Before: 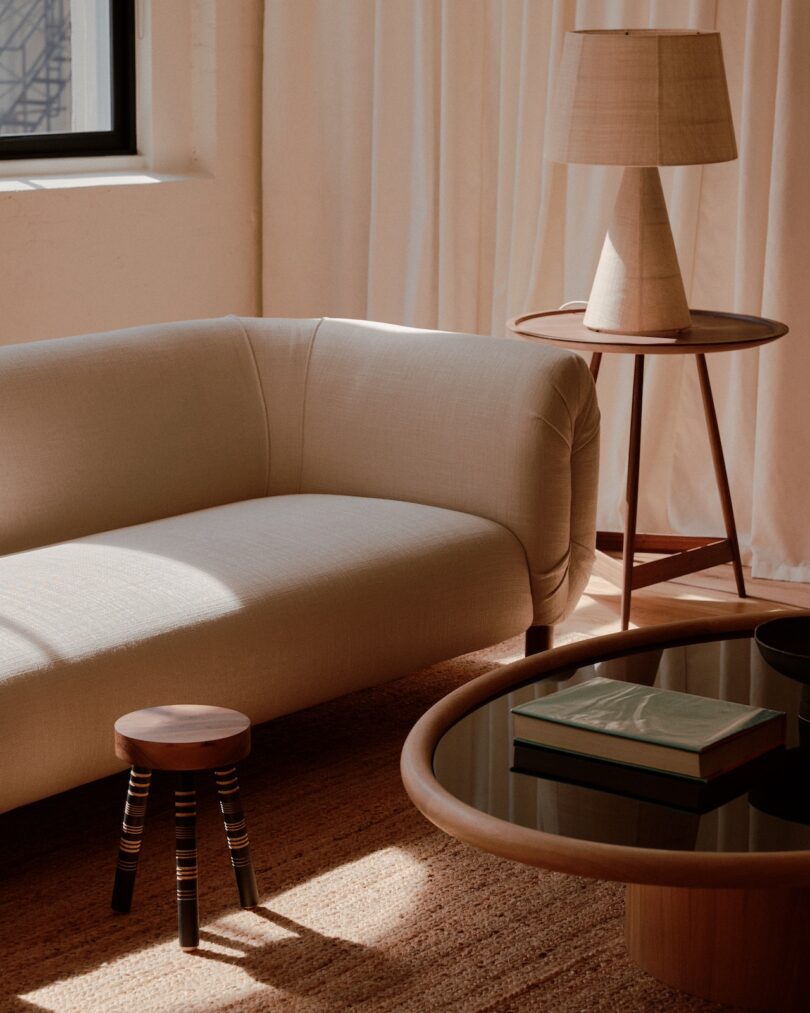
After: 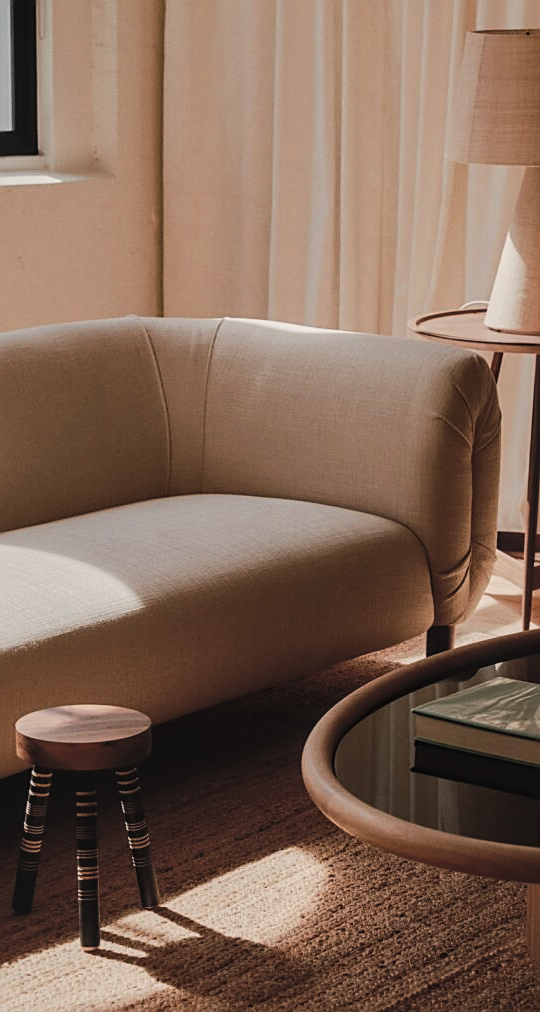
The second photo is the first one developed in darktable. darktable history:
color correction: highlights a* 0.797, highlights b* 2.81, saturation 1.07
exposure: black level correction -0.016, compensate highlight preservation false
sharpen: on, module defaults
local contrast: on, module defaults
crop and rotate: left 12.295%, right 20.932%
color balance rgb: perceptual saturation grading › global saturation 0.231%, perceptual brilliance grading › global brilliance 14.781%, perceptual brilliance grading › shadows -35.779%, global vibrance 9.381%
filmic rgb: black relative exposure -7.65 EV, white relative exposure 4.56 EV, threshold 3.04 EV, hardness 3.61, color science v5 (2021), contrast in shadows safe, contrast in highlights safe, enable highlight reconstruction true
